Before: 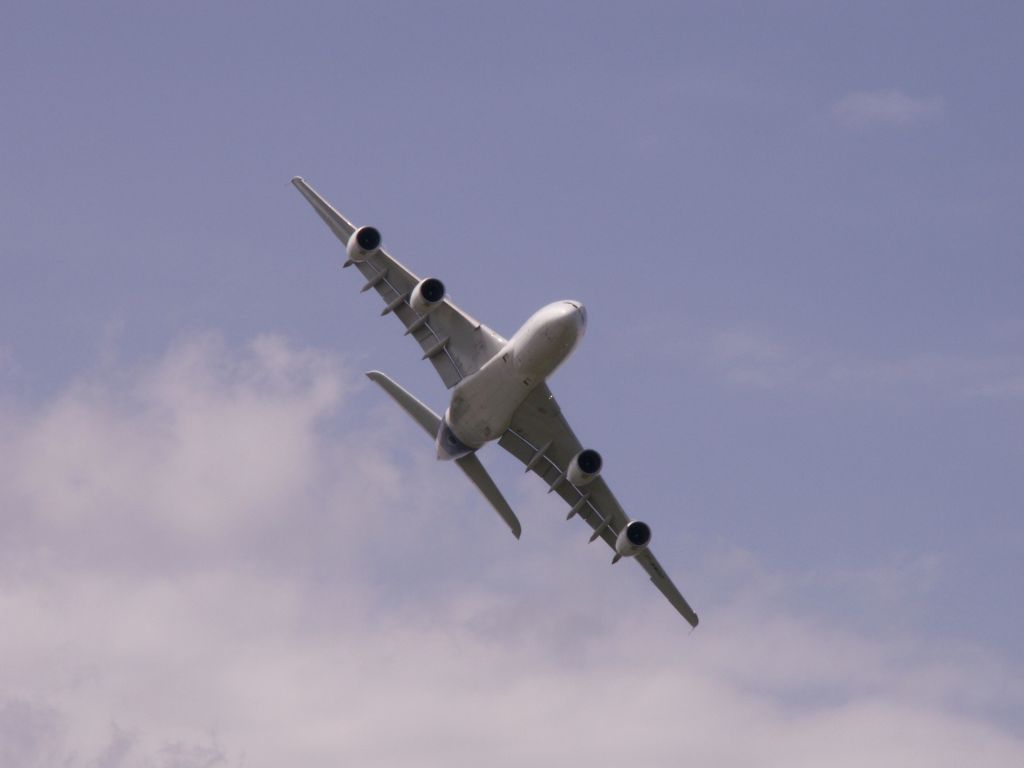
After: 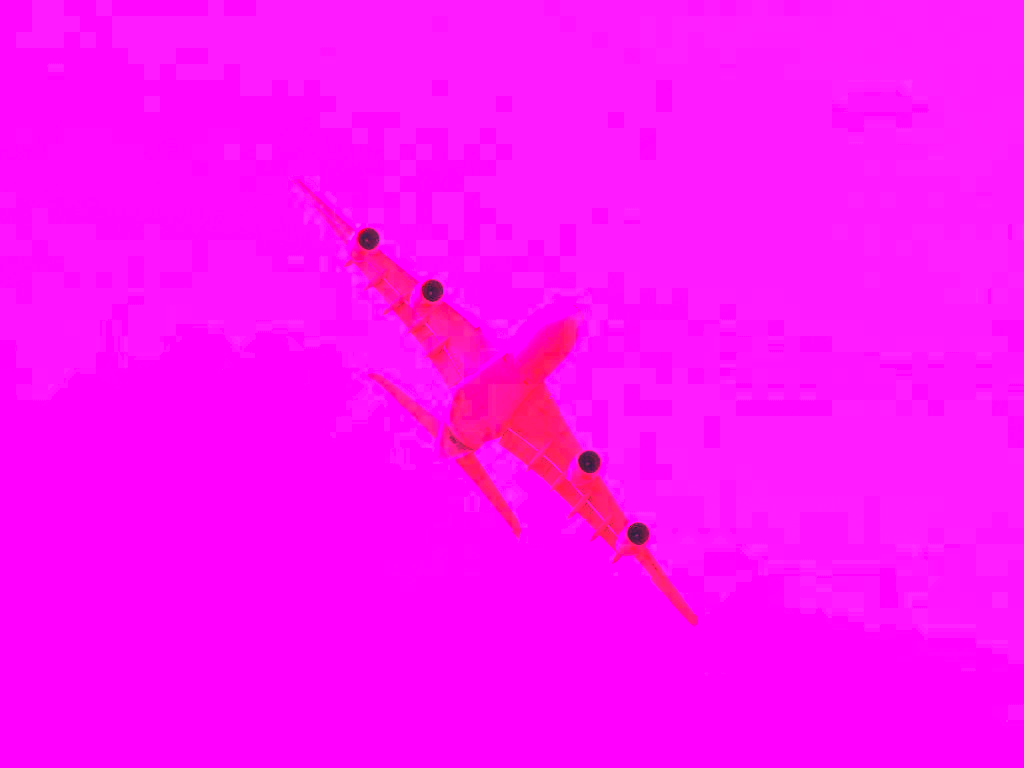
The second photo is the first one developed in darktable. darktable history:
white balance: red 4.26, blue 1.802
contrast brightness saturation: saturation -0.17
exposure: black level correction -0.005, exposure 1.002 EV, compensate highlight preservation false
color balance rgb: linear chroma grading › global chroma 15%, perceptual saturation grading › global saturation 30%
